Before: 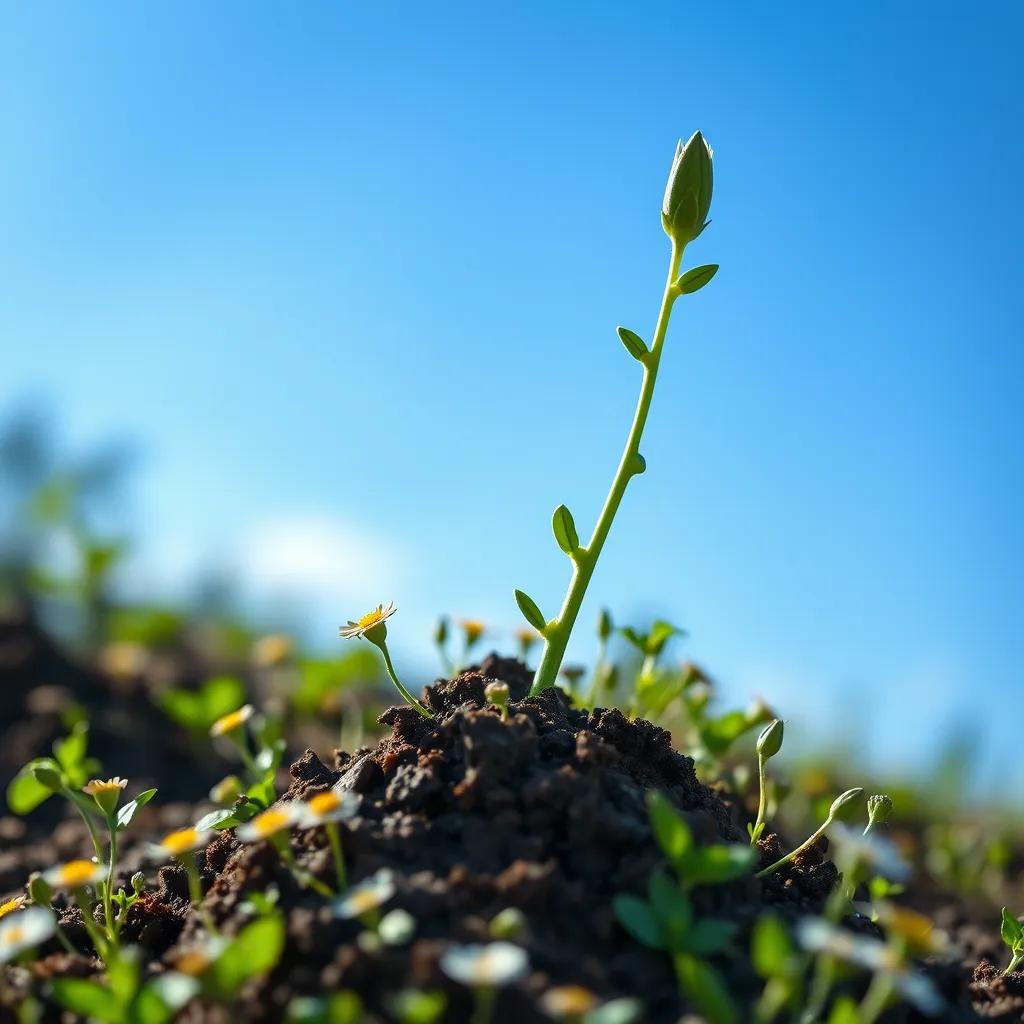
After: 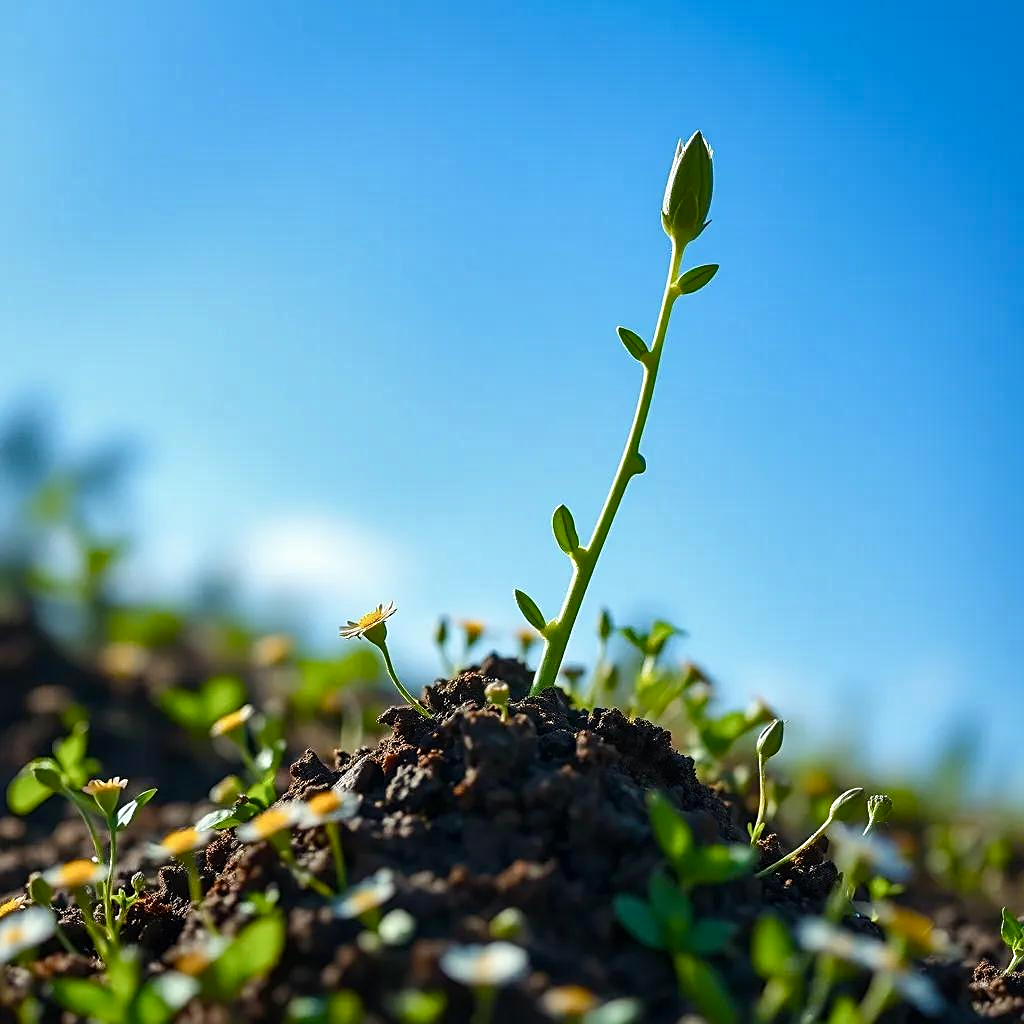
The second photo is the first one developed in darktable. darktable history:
shadows and highlights: shadows 20.92, highlights -36.25, soften with gaussian
color balance rgb: shadows lift › luminance -19.661%, perceptual saturation grading › global saturation 0.275%, perceptual saturation grading › highlights -15.891%, perceptual saturation grading › shadows 25.192%, global vibrance 20%
sharpen: on, module defaults
